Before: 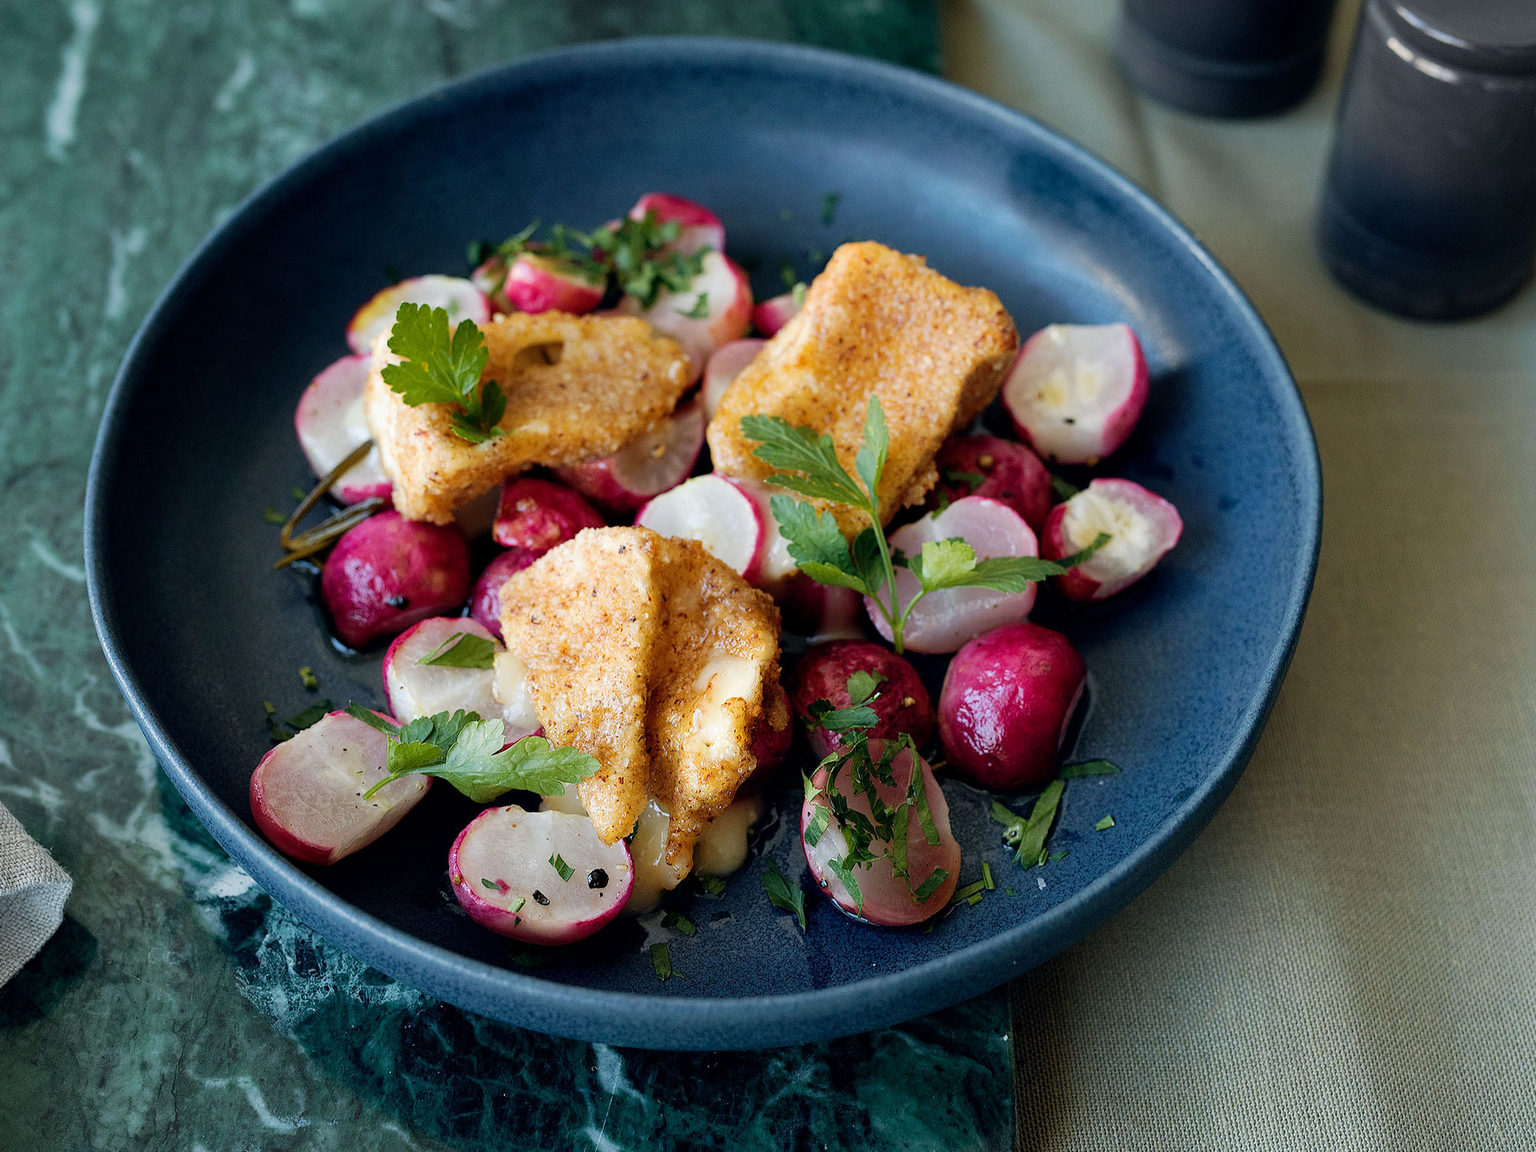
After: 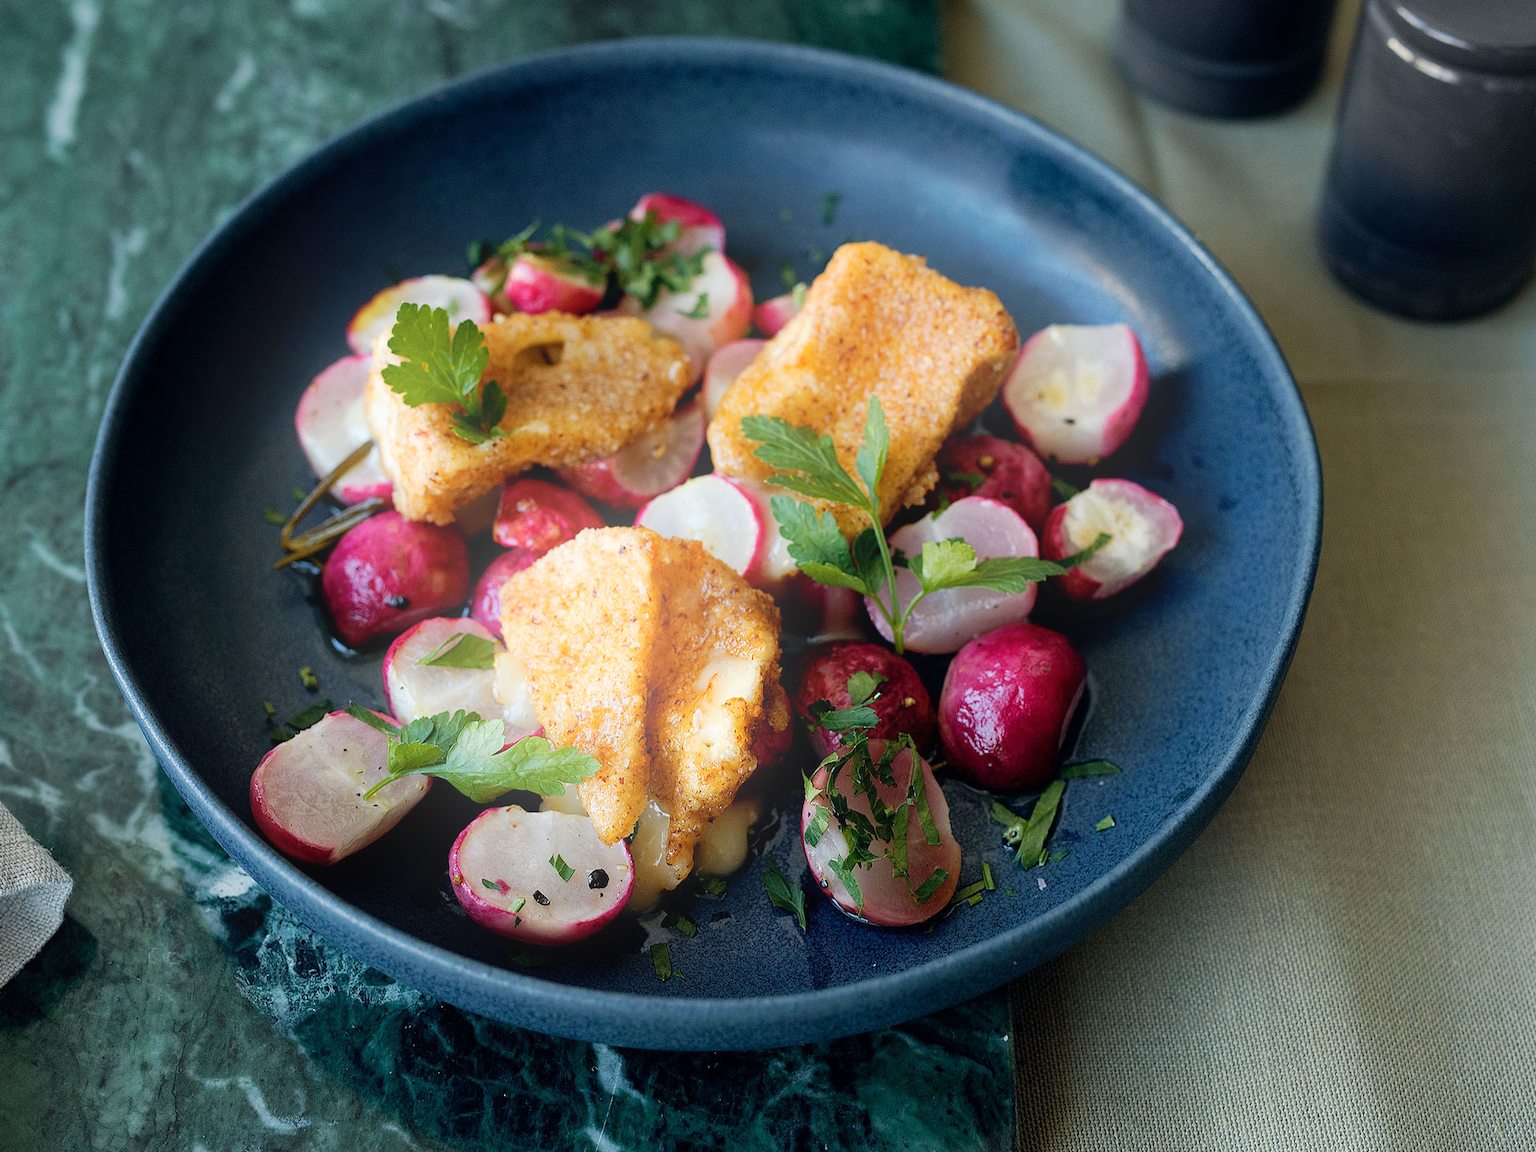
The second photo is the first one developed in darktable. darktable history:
bloom: size 40%
